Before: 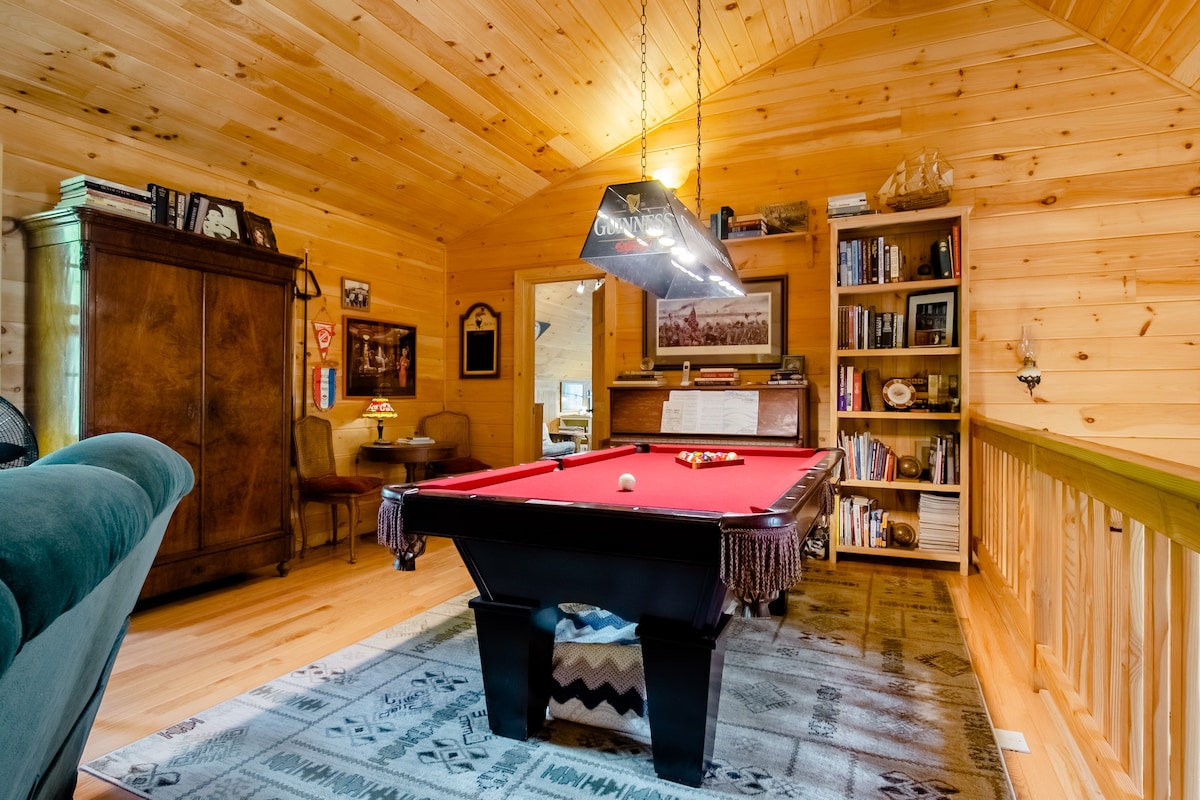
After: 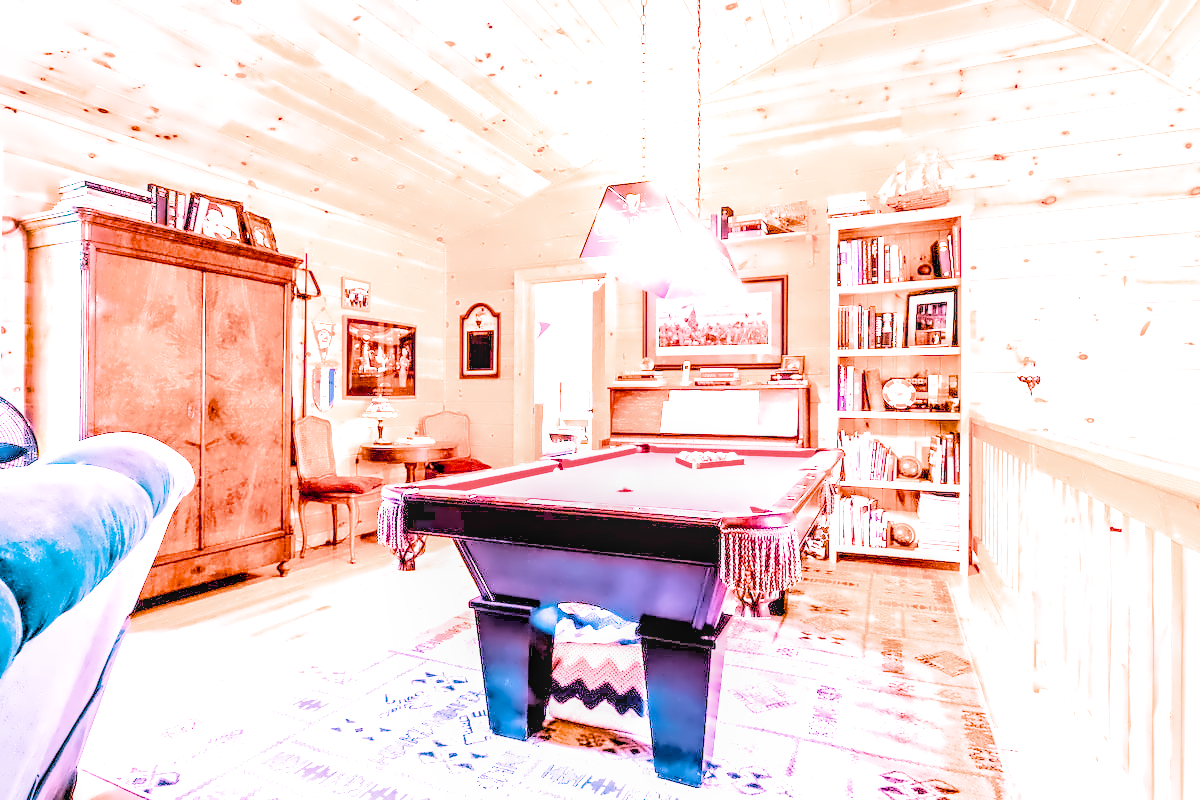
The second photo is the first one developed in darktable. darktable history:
white balance: red 2.229, blue 1.46
color calibration "scene-referred default": x 0.355, y 0.367, temperature 4700.38 K
lens correction: scale 1, crop 1, focal 50, aperture 6.3, distance 3.78, camera "Canon EOS RP", lens "Canon RF 50mm F1.8 STM"
exposure: black level correction 0, exposure 1.741 EV, compensate exposure bias true, compensate highlight preservation false
filmic rgb: black relative exposure -3.86 EV, white relative exposure 3.48 EV, hardness 2.63, contrast 1.103
color balance rgb: perceptual saturation grading › global saturation 25%, global vibrance 20%
denoise (profiled): preserve shadows 1.52, scattering 0.002, a [-1, 0, 0], compensate highlight preservation false
velvia: on, module defaults
local contrast: on, module defaults
diffuse or sharpen "local contrast": iterations 10, radius span 384, edge sensitivity 1, edge threshold 1, 1st order anisotropy -250%, 4th order anisotropy -250%, 1st order speed -50%, 4th order speed -50%, central radius 512
contrast equalizer "denoise & sharpen": octaves 7, y [[0.5, 0.542, 0.583, 0.625, 0.667, 0.708], [0.5 ×6], [0.5 ×6], [0, 0.033, 0.067, 0.1, 0.133, 0.167], [0, 0.05, 0.1, 0.15, 0.2, 0.25]]
highlight reconstruction: method clip highlights
